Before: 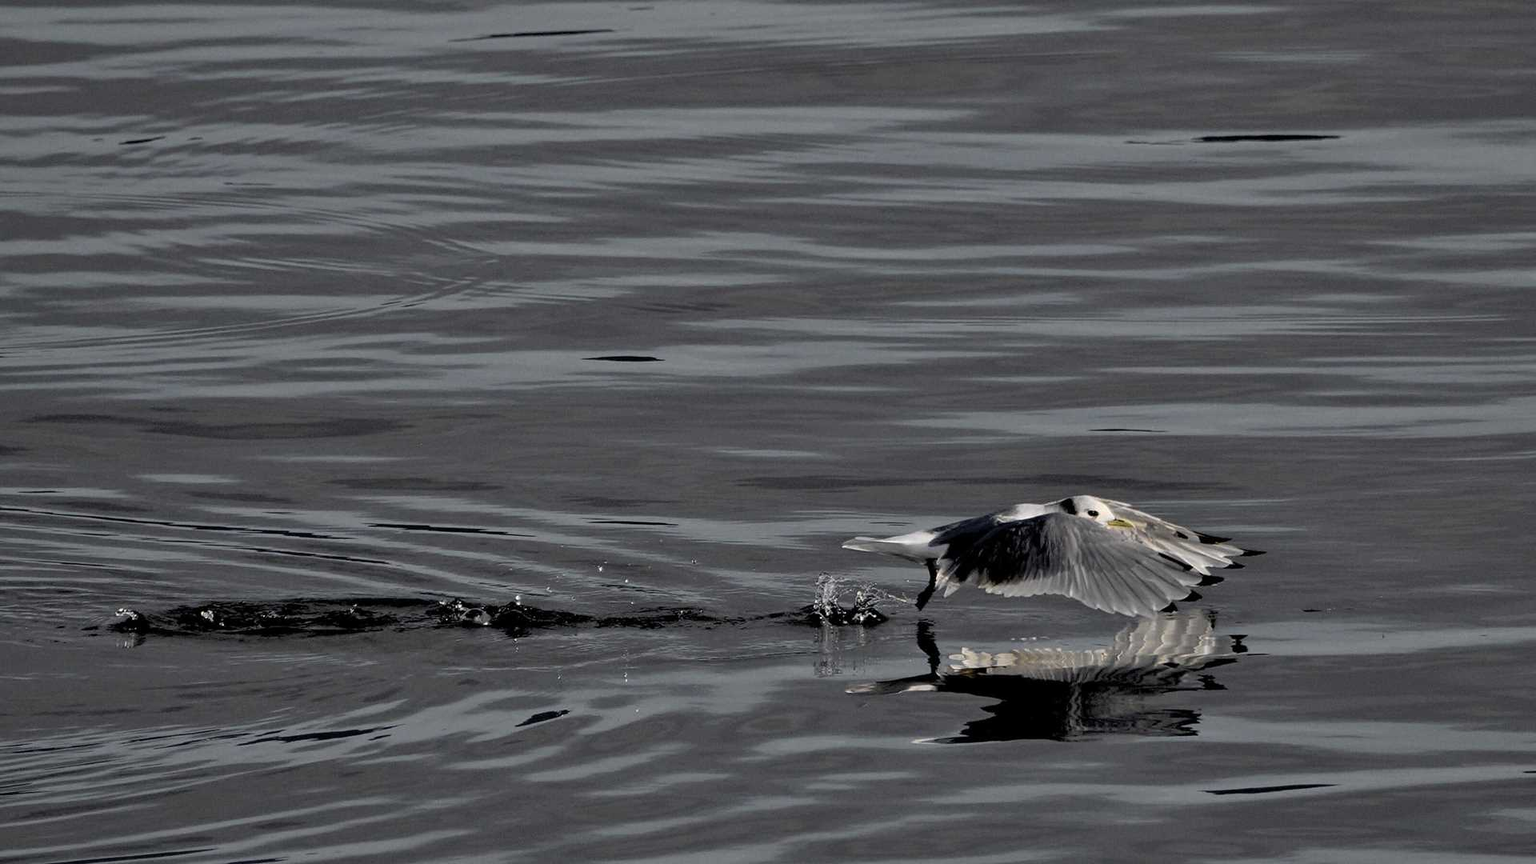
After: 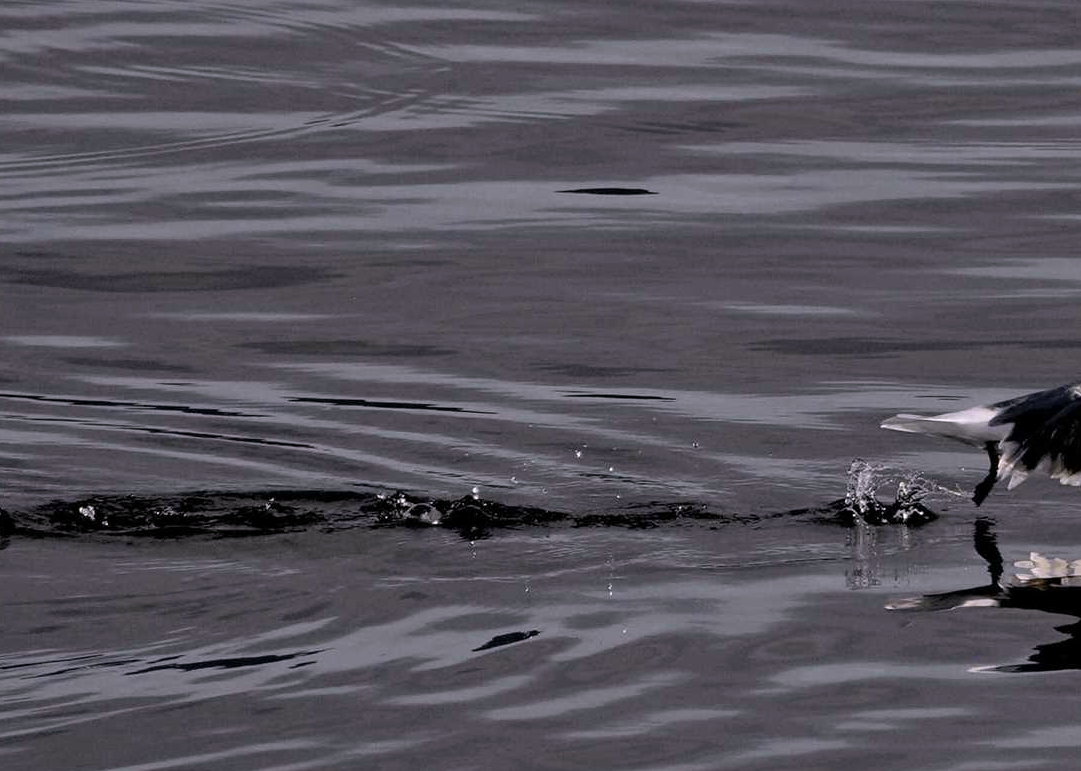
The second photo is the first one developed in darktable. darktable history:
crop: left 8.966%, top 23.852%, right 34.699%, bottom 4.703%
white balance: red 1.05, blue 1.072
contrast brightness saturation: saturation -0.05
